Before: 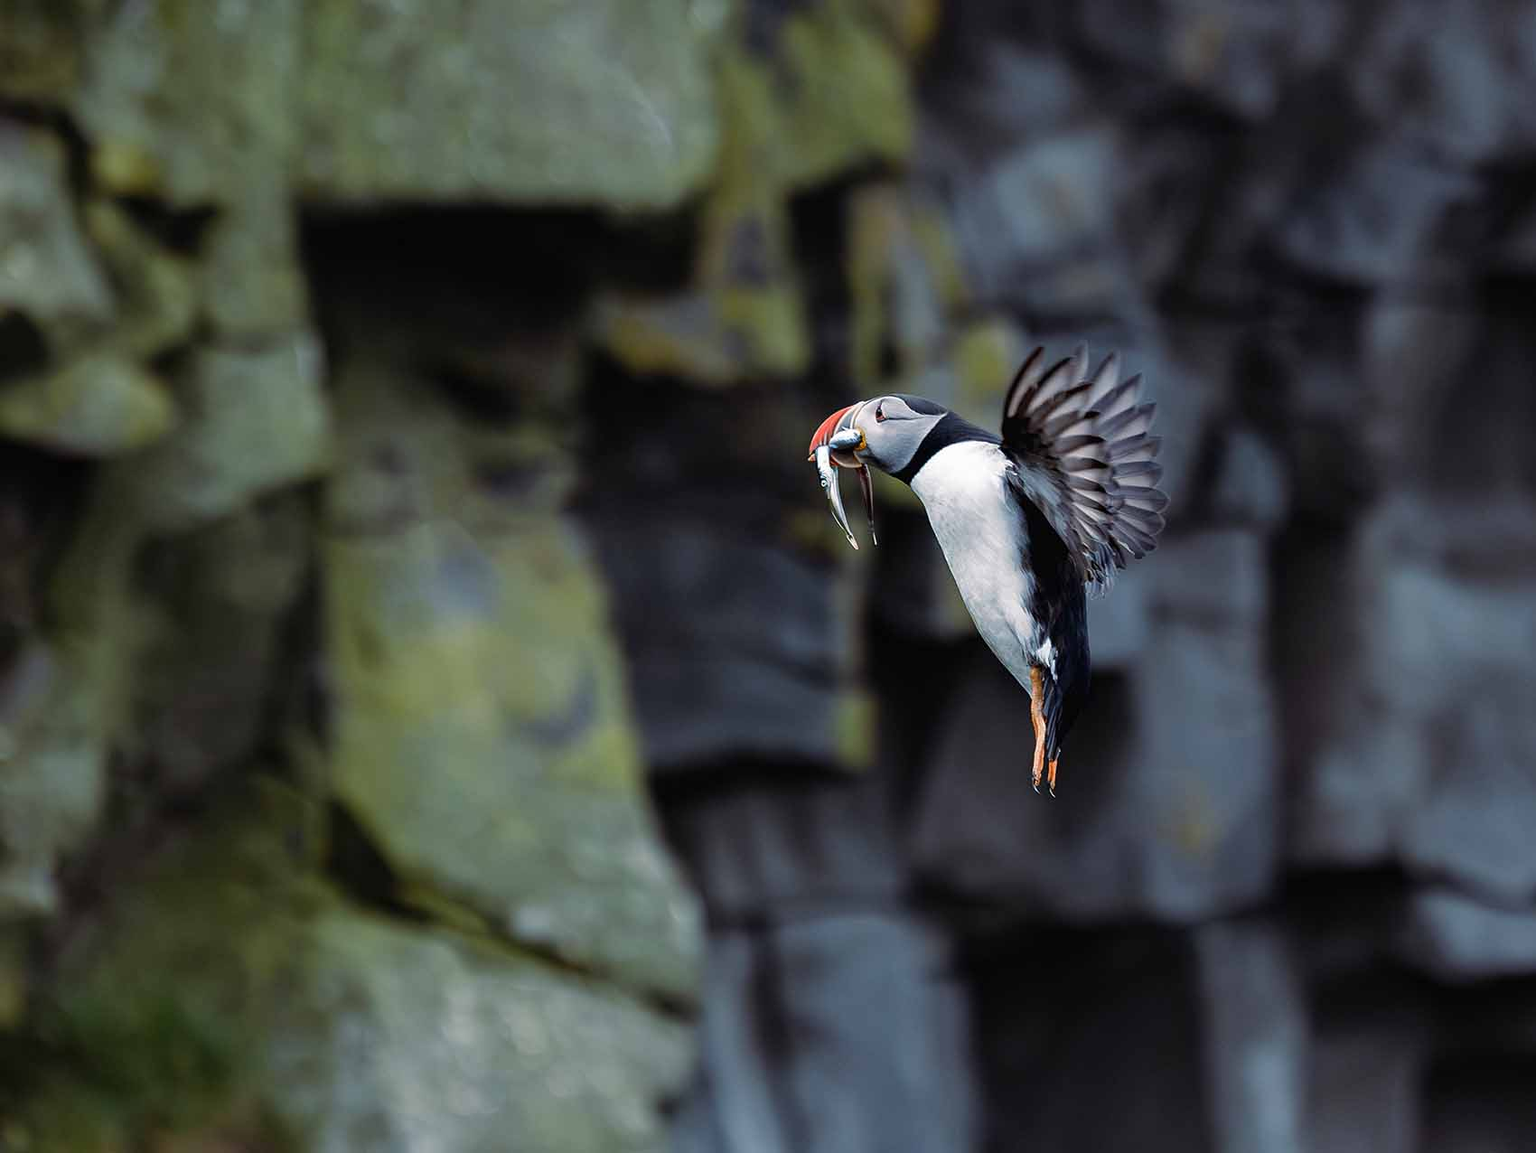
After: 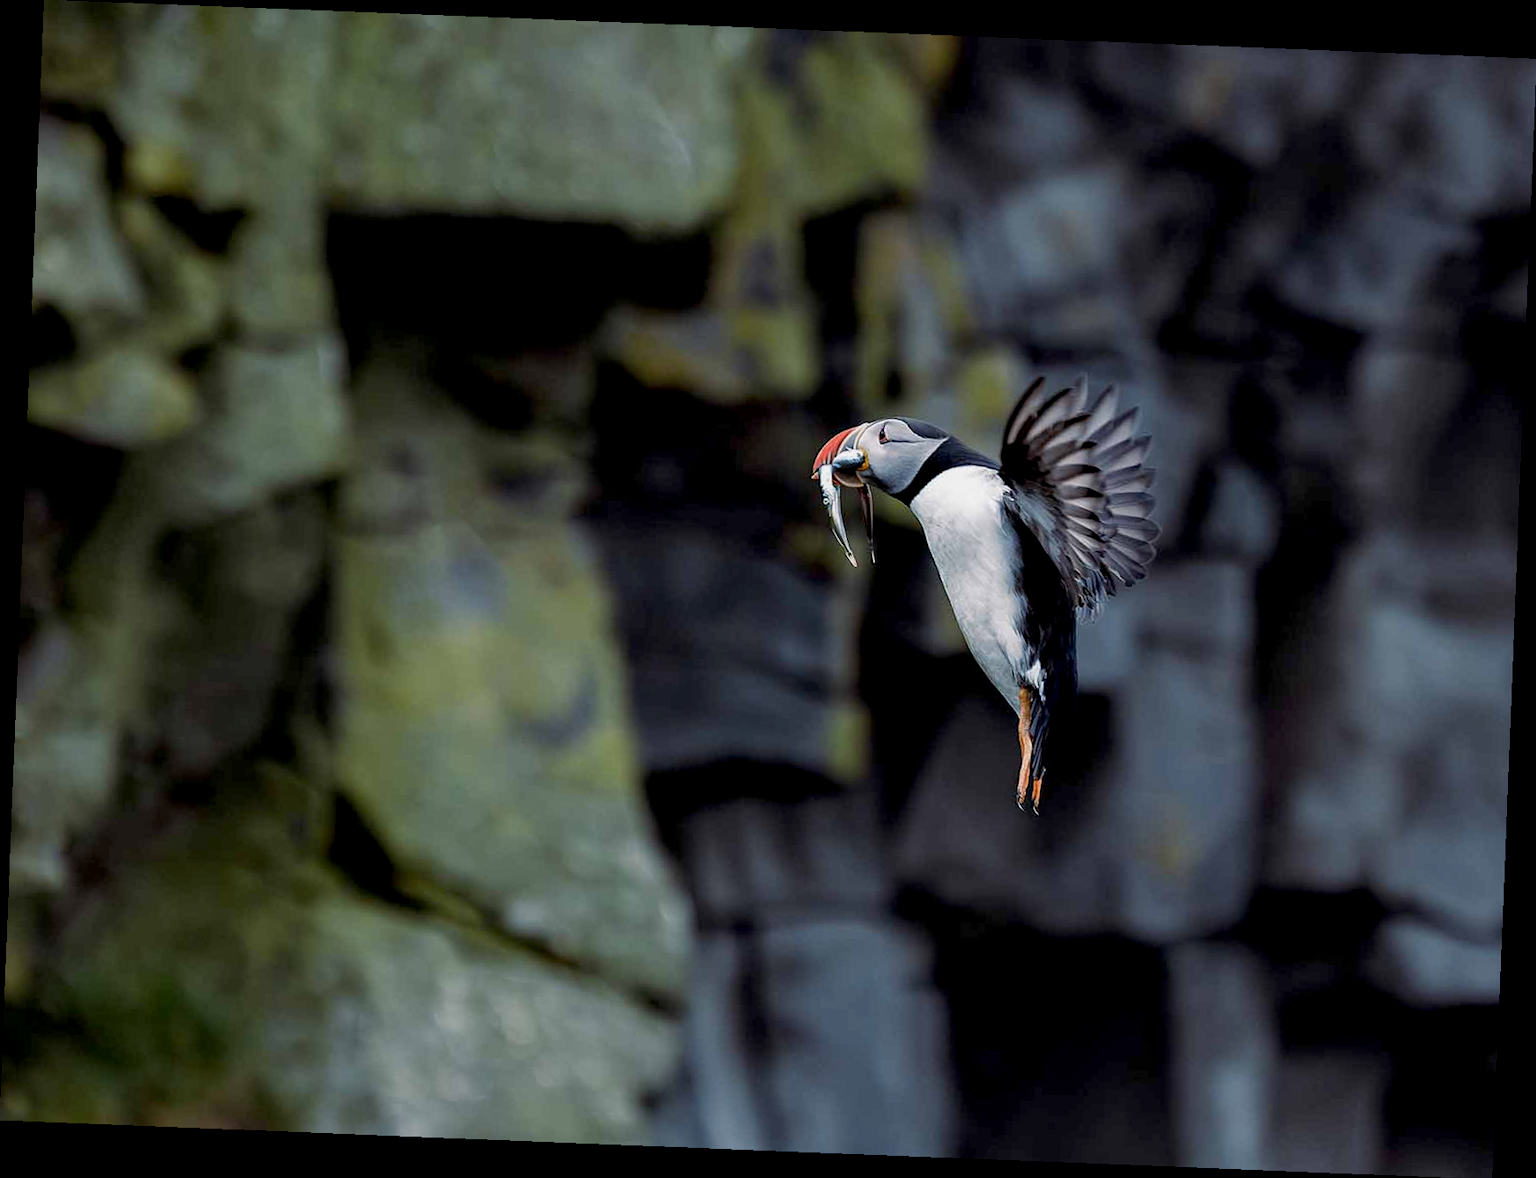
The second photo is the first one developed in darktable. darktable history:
rotate and perspective: rotation 2.27°, automatic cropping off
local contrast: highlights 100%, shadows 100%, detail 120%, midtone range 0.2
exposure: black level correction 0.006, exposure -0.226 EV, compensate highlight preservation false
